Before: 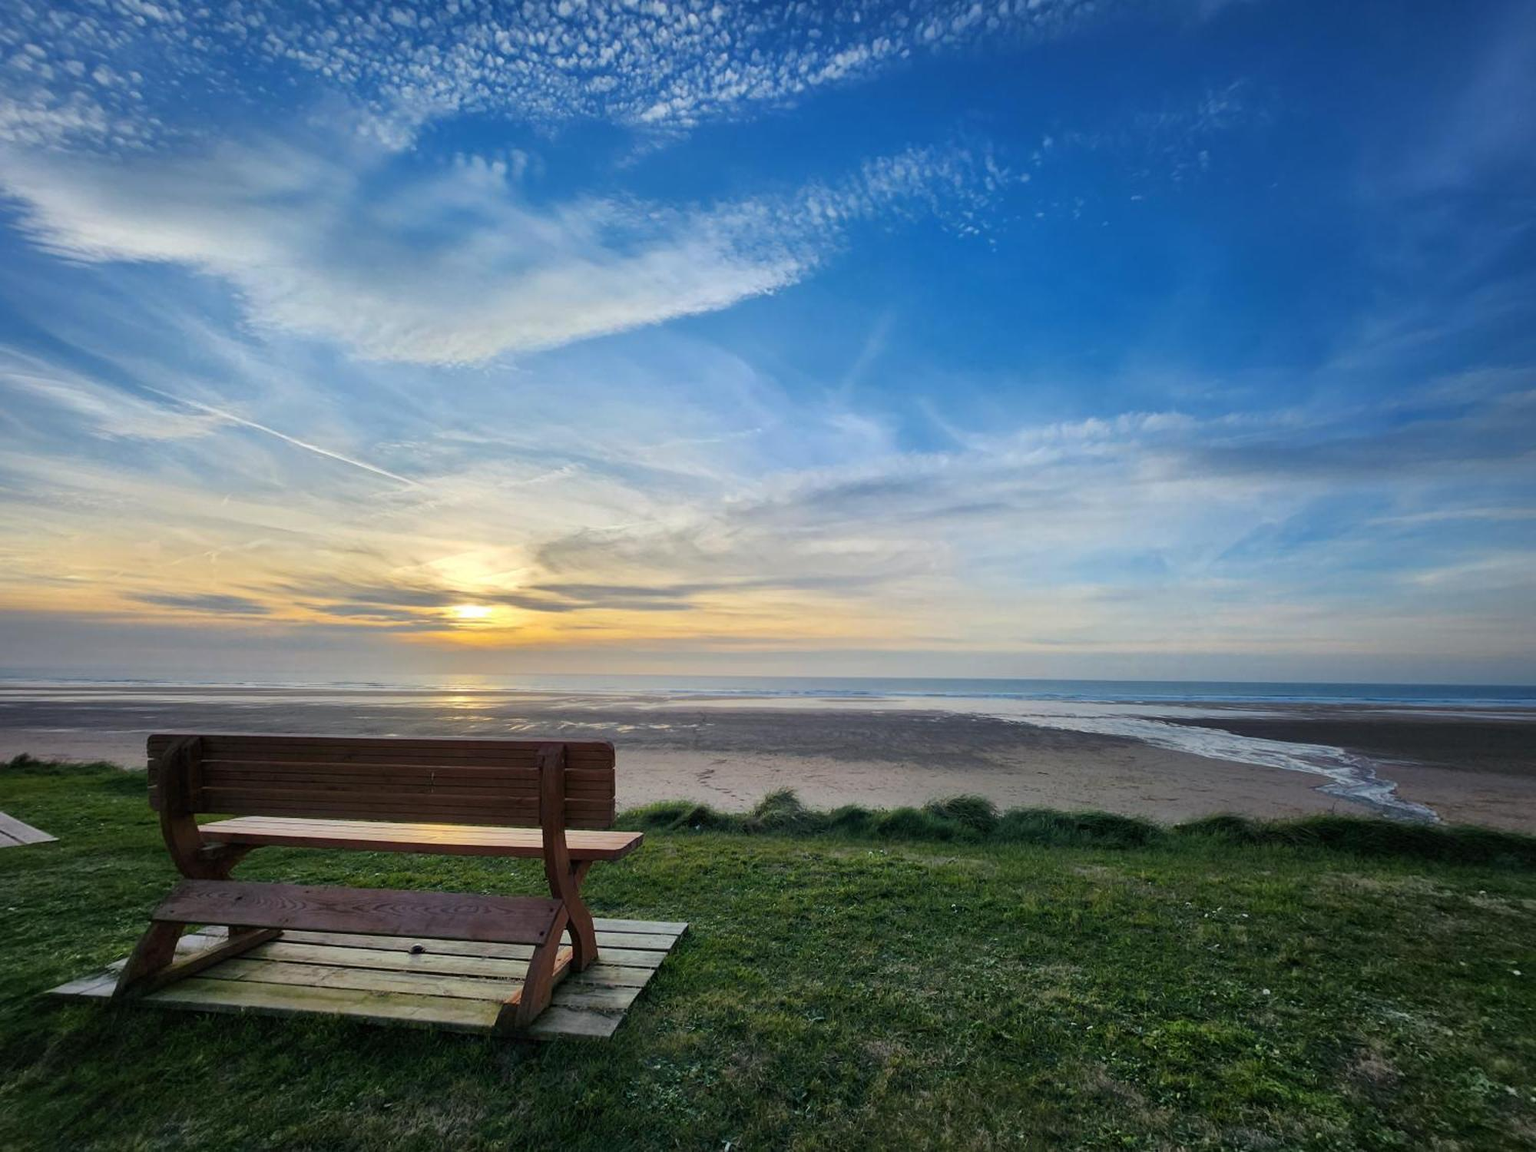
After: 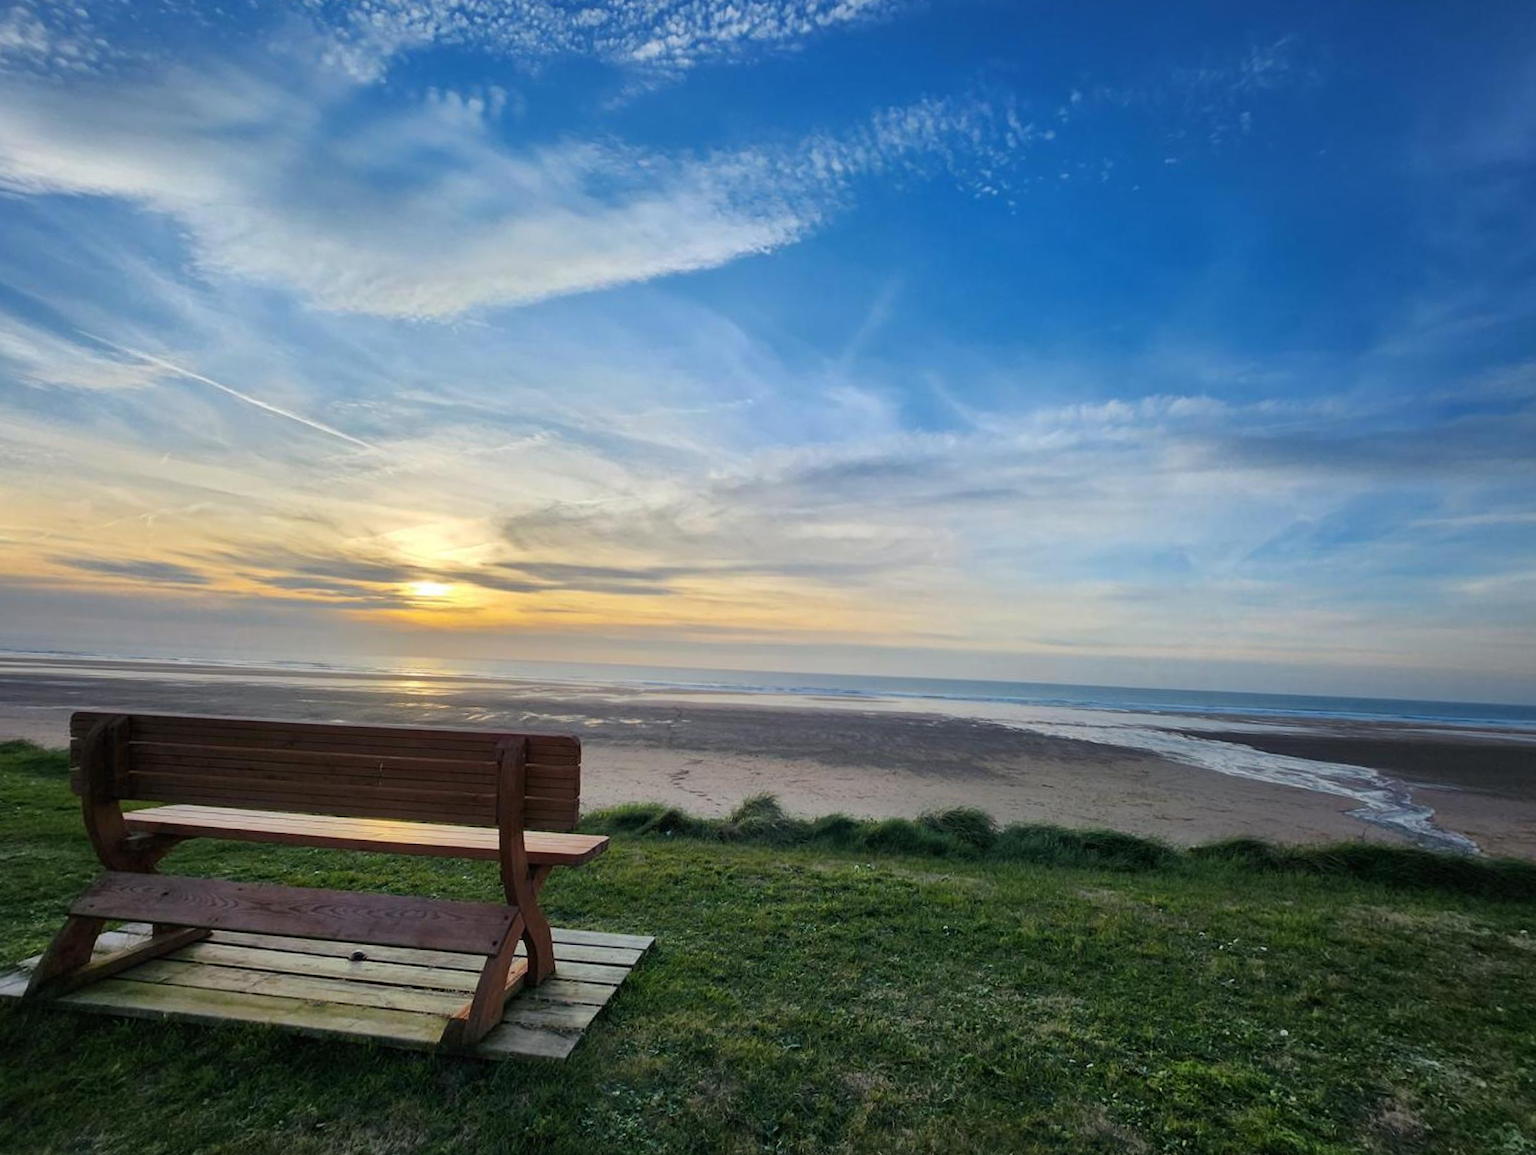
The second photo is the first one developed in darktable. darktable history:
crop and rotate: angle -1.88°, left 3.124%, top 3.598%, right 1.406%, bottom 0.563%
